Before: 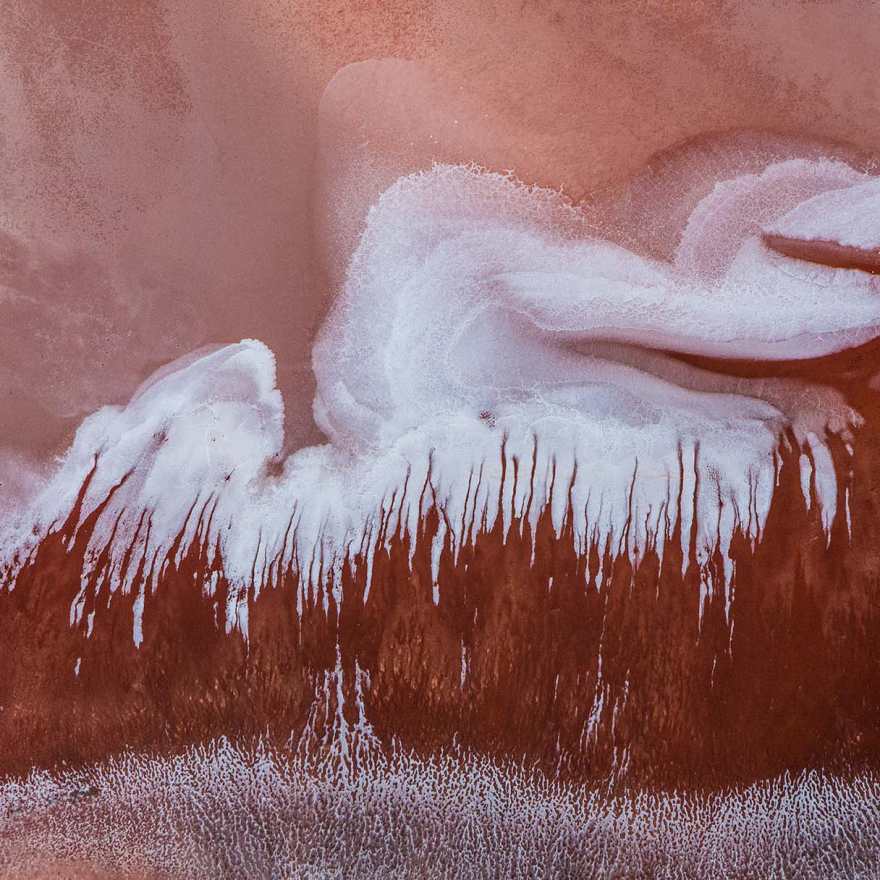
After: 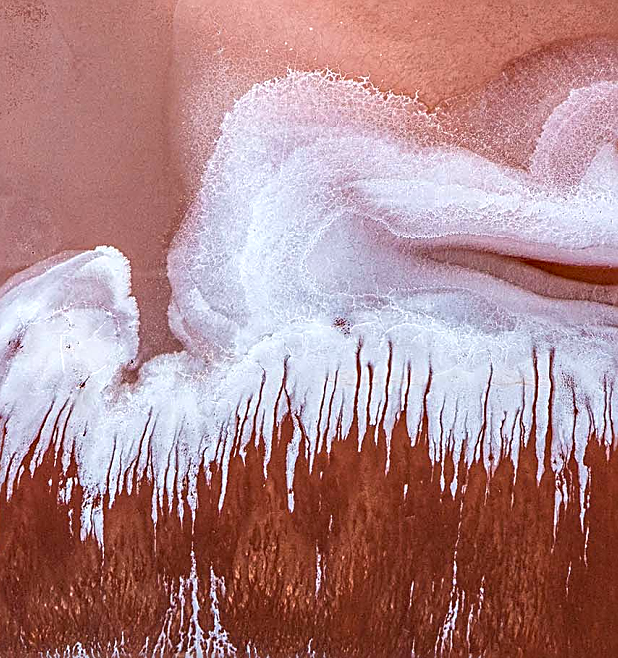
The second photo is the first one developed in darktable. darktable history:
crop and rotate: left 16.642%, top 10.734%, right 13.039%, bottom 14.383%
sharpen: amount 0.912
exposure: black level correction 0.001, exposure 0.5 EV, compensate highlight preservation false
local contrast: detail 110%
haze removal: compatibility mode true, adaptive false
